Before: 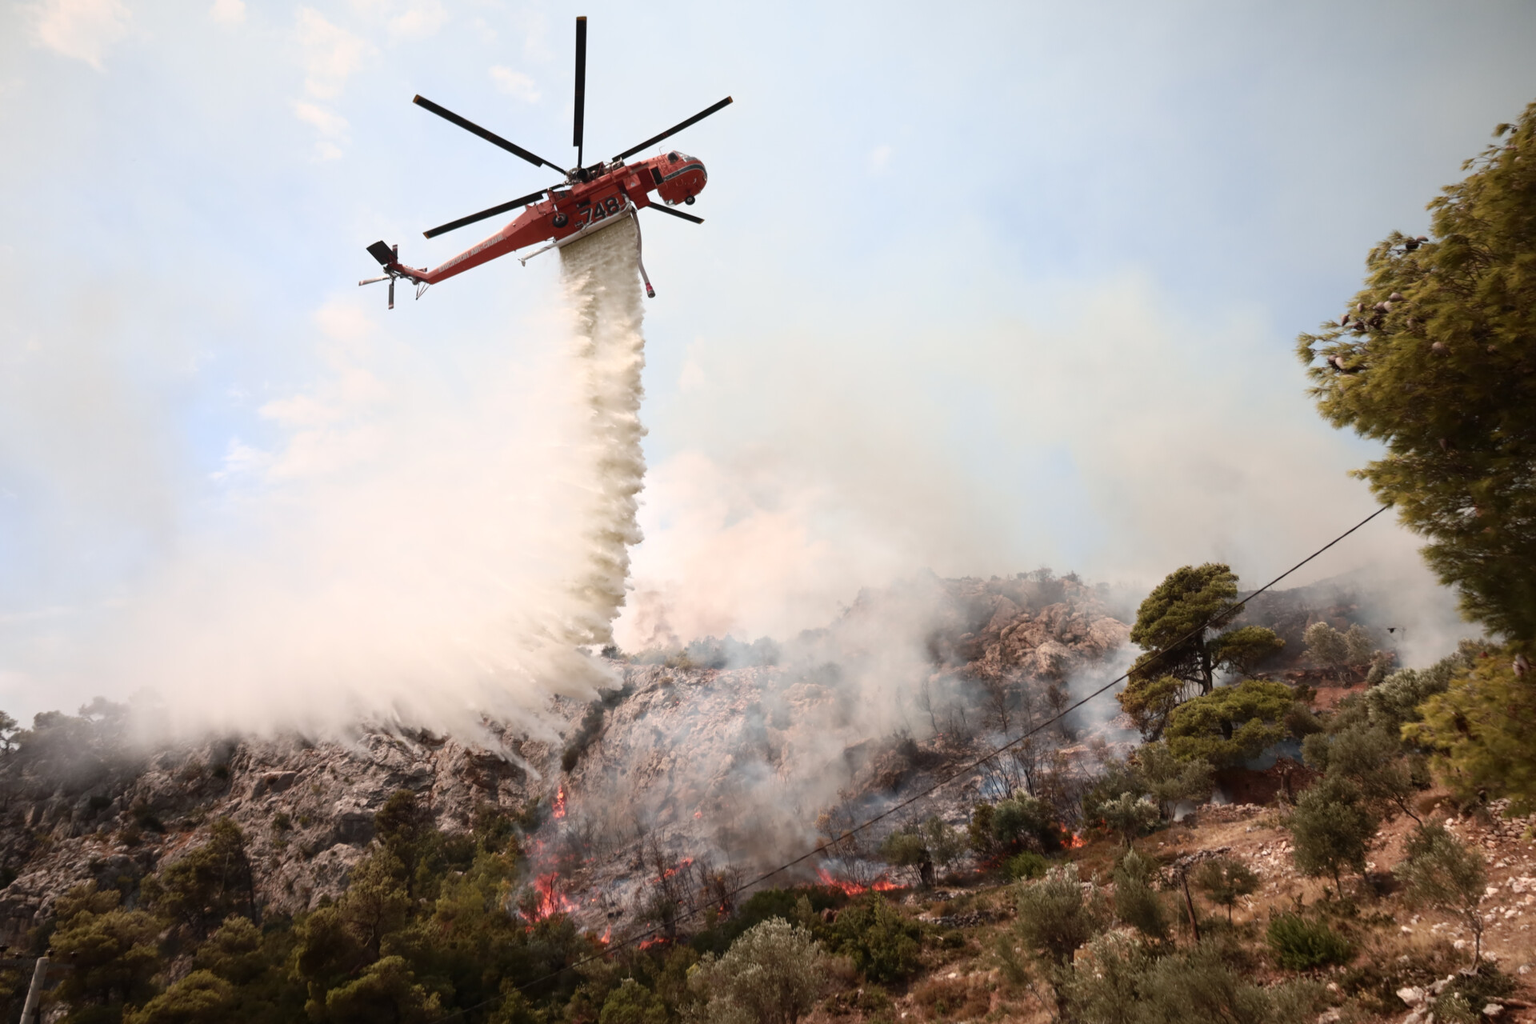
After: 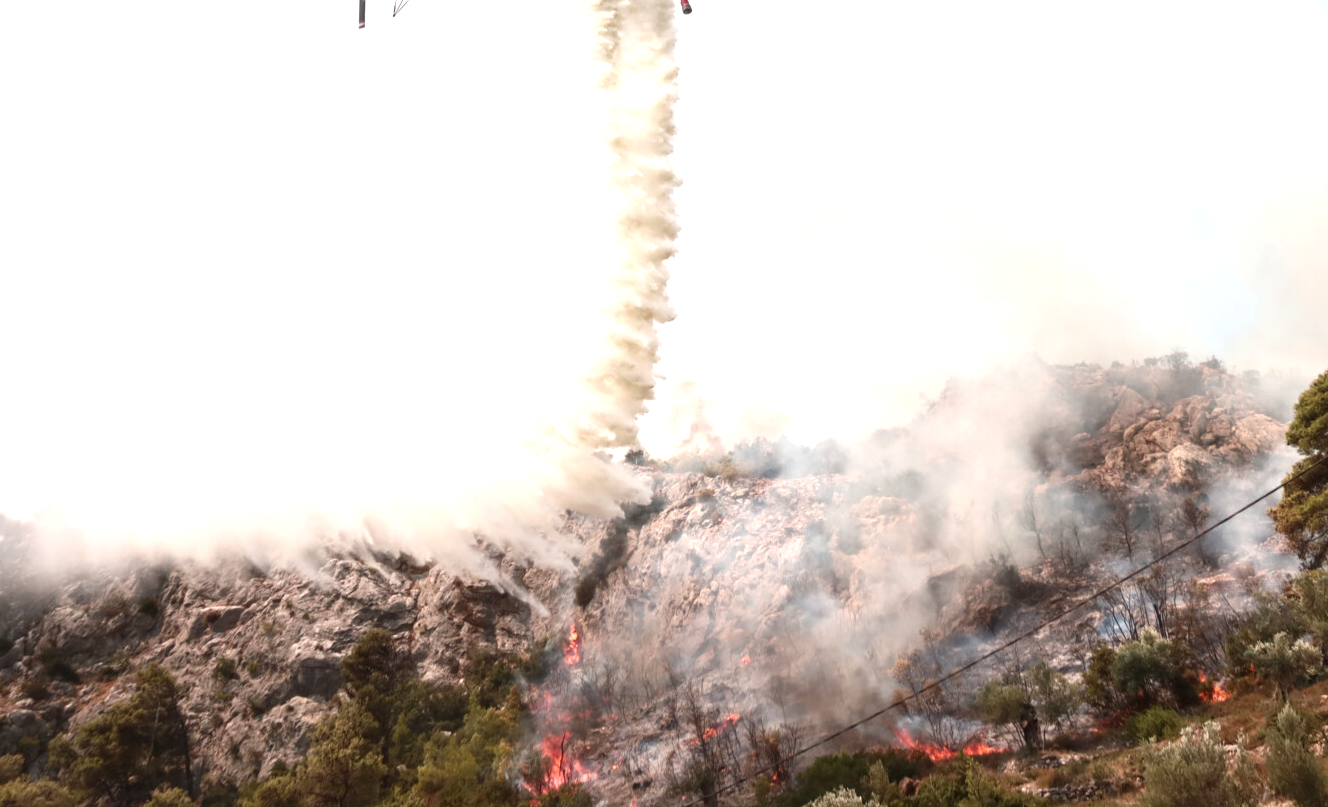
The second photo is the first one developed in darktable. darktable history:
crop: left 6.634%, top 27.974%, right 24.193%, bottom 8.976%
exposure: exposure 0.649 EV, compensate highlight preservation false
